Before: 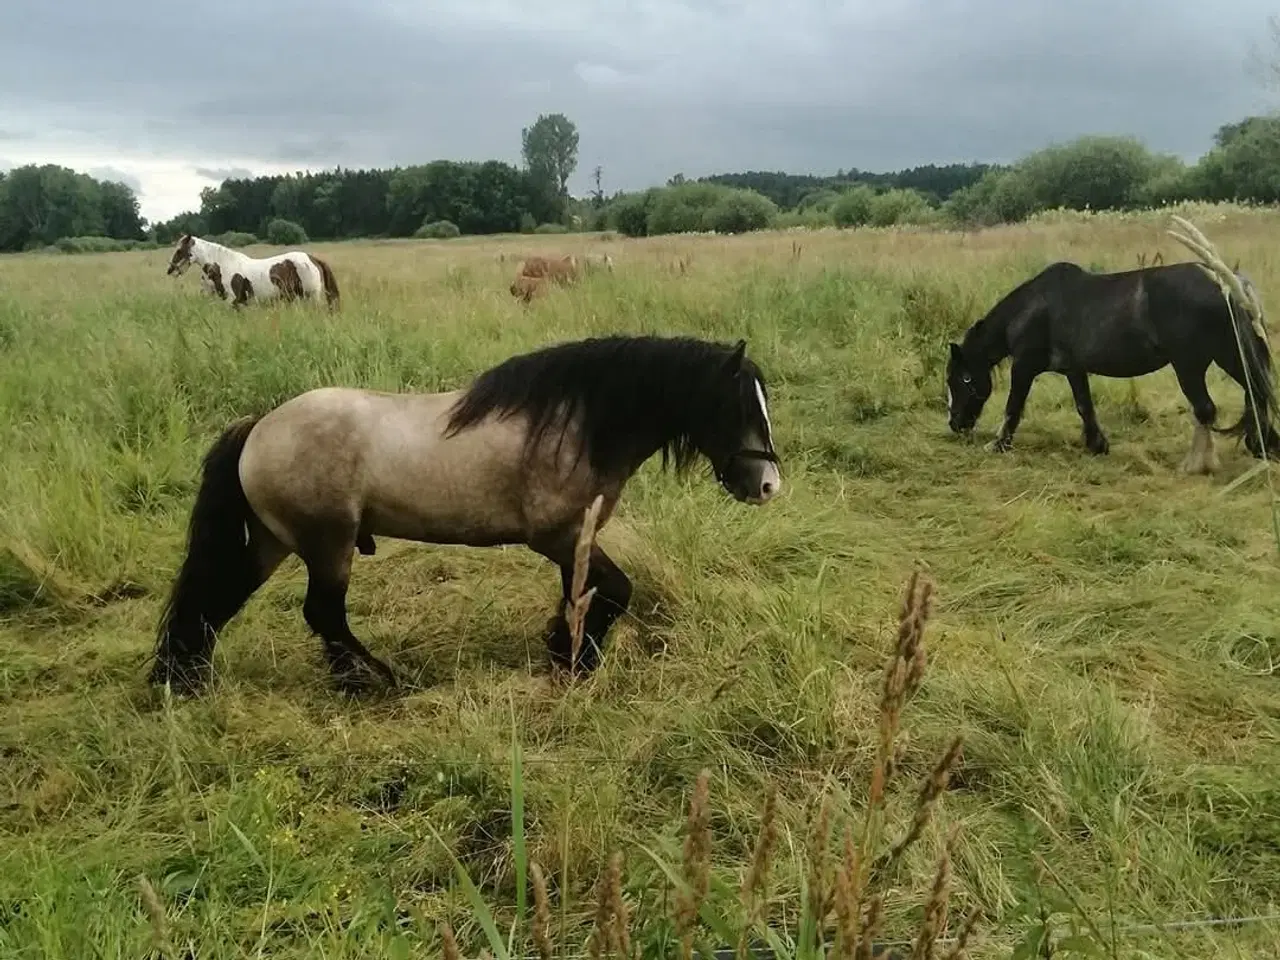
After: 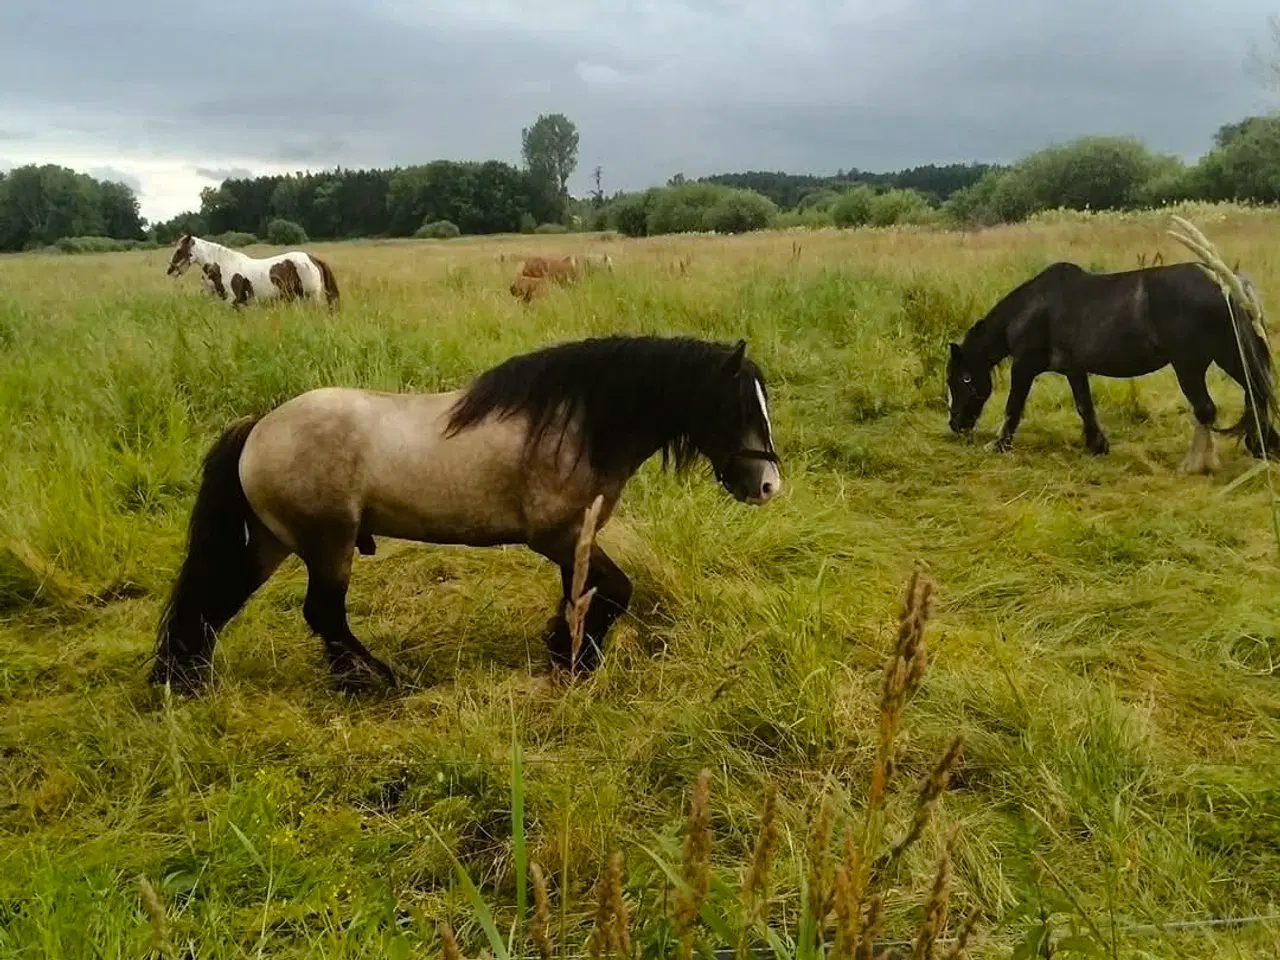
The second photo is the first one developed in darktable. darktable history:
color balance rgb: power › luminance -3.877%, power › chroma 0.574%, power › hue 38.06°, perceptual saturation grading › global saturation 30.075%
